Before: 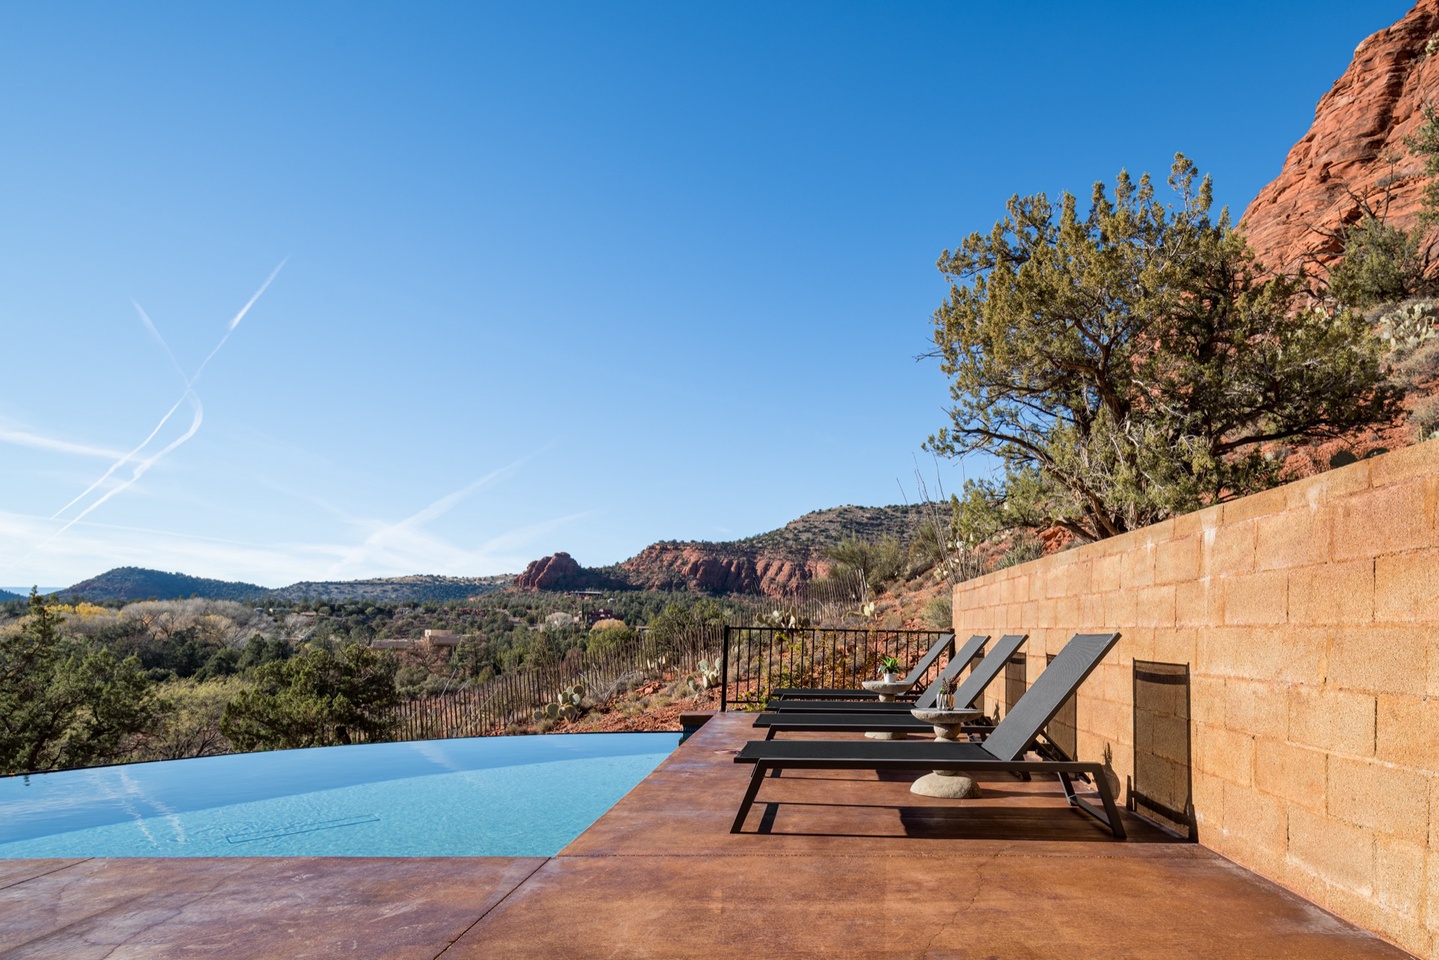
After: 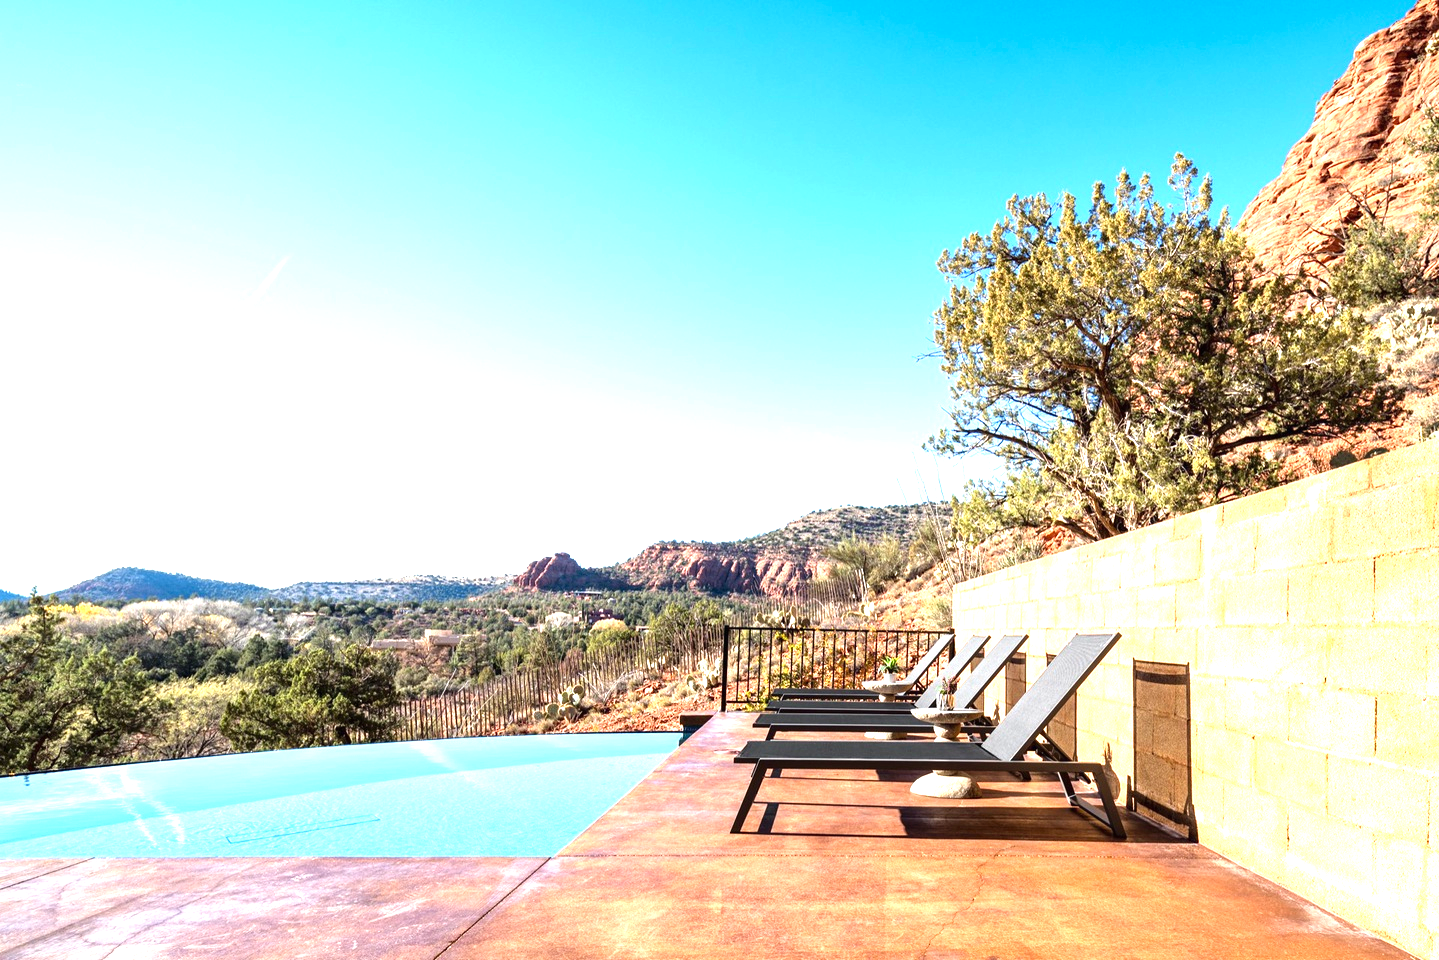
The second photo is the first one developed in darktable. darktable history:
levels: levels [0, 0.374, 0.749]
exposure: black level correction 0, exposure 0.704 EV, compensate highlight preservation false
